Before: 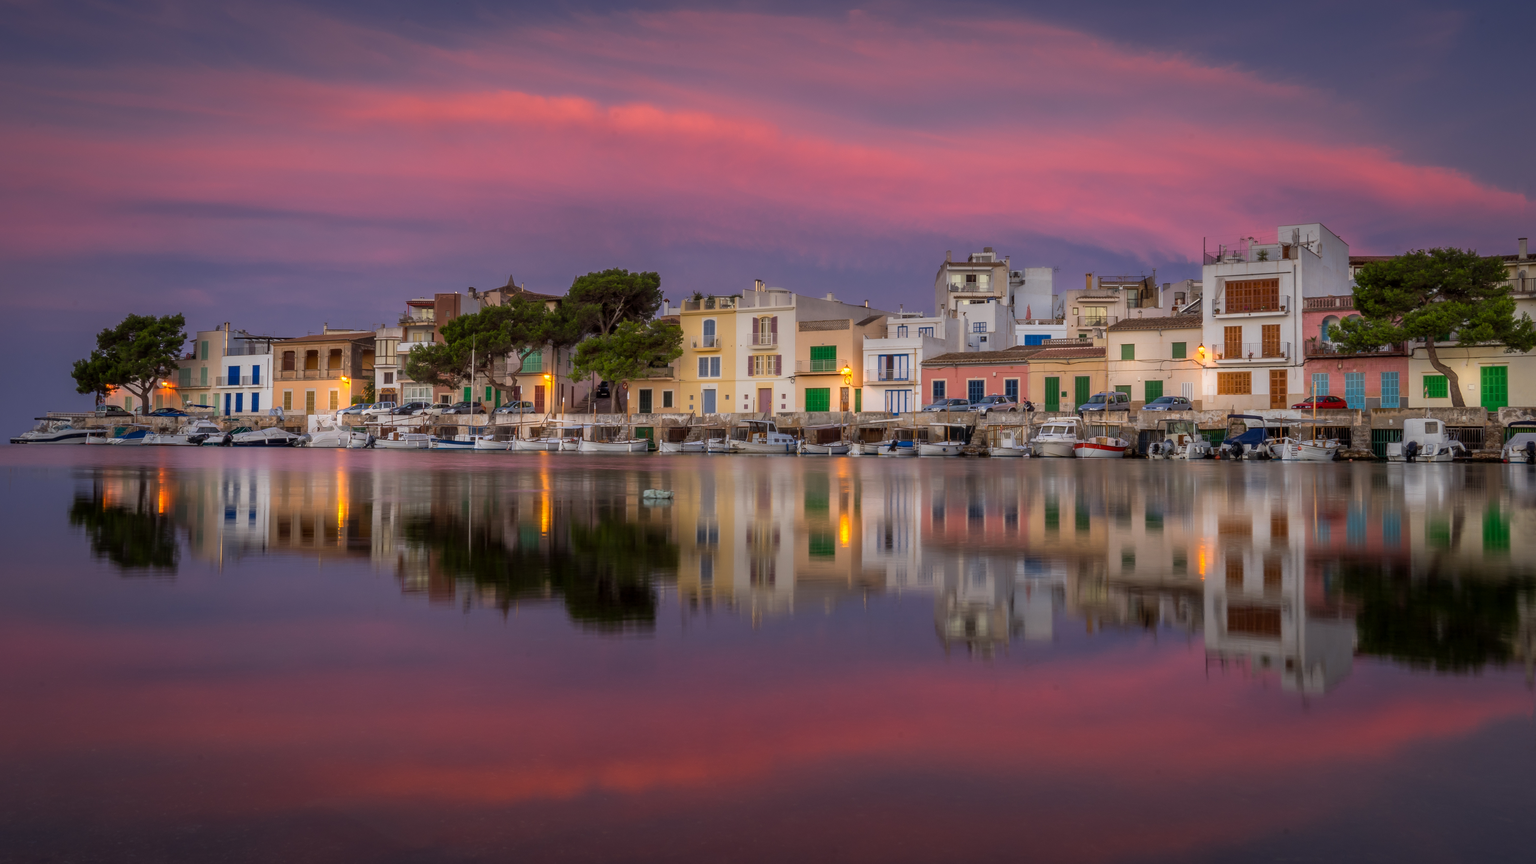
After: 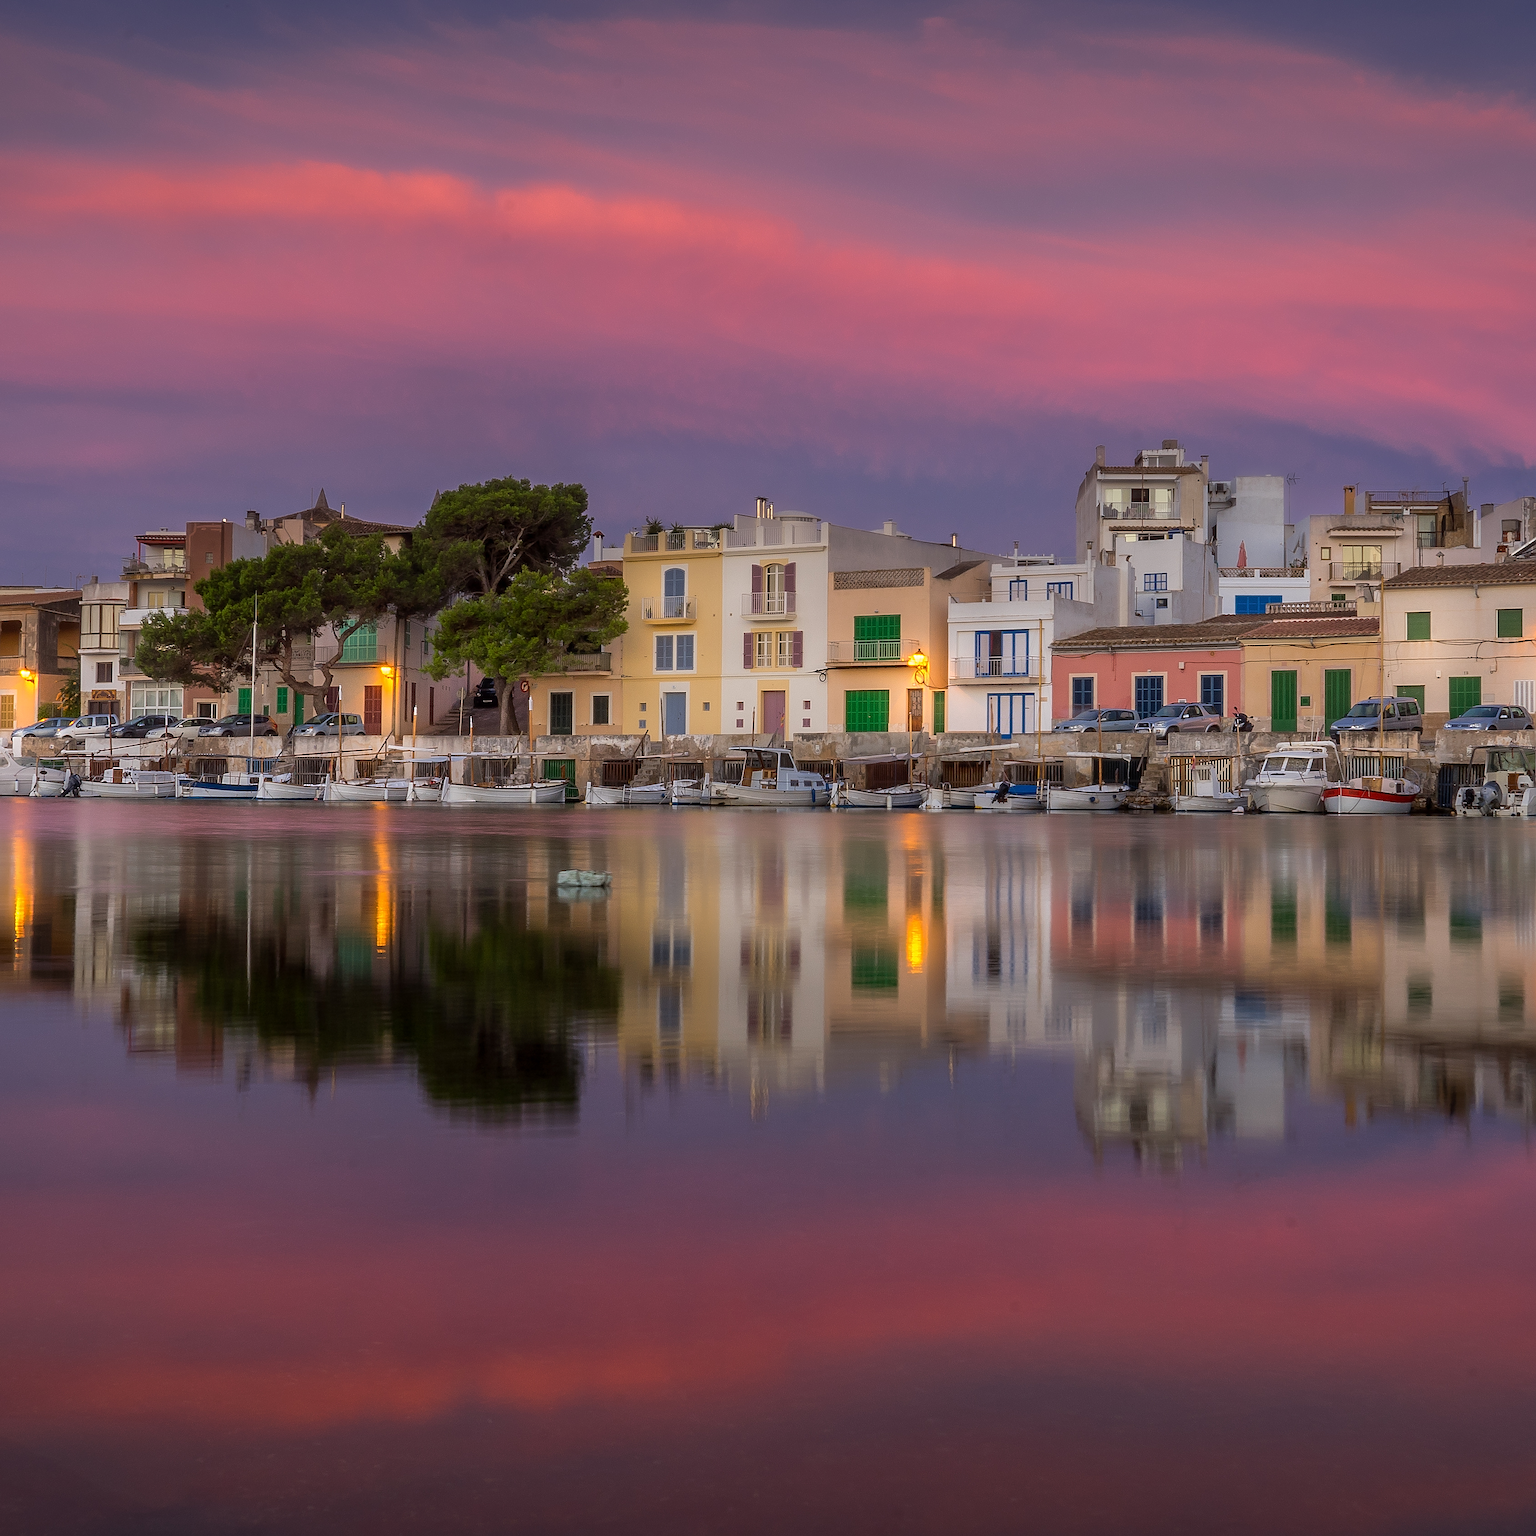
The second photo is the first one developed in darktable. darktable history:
tone equalizer: on, module defaults
sharpen: radius 1.4, amount 1.25, threshold 0.7
crop: left 21.496%, right 22.254%
